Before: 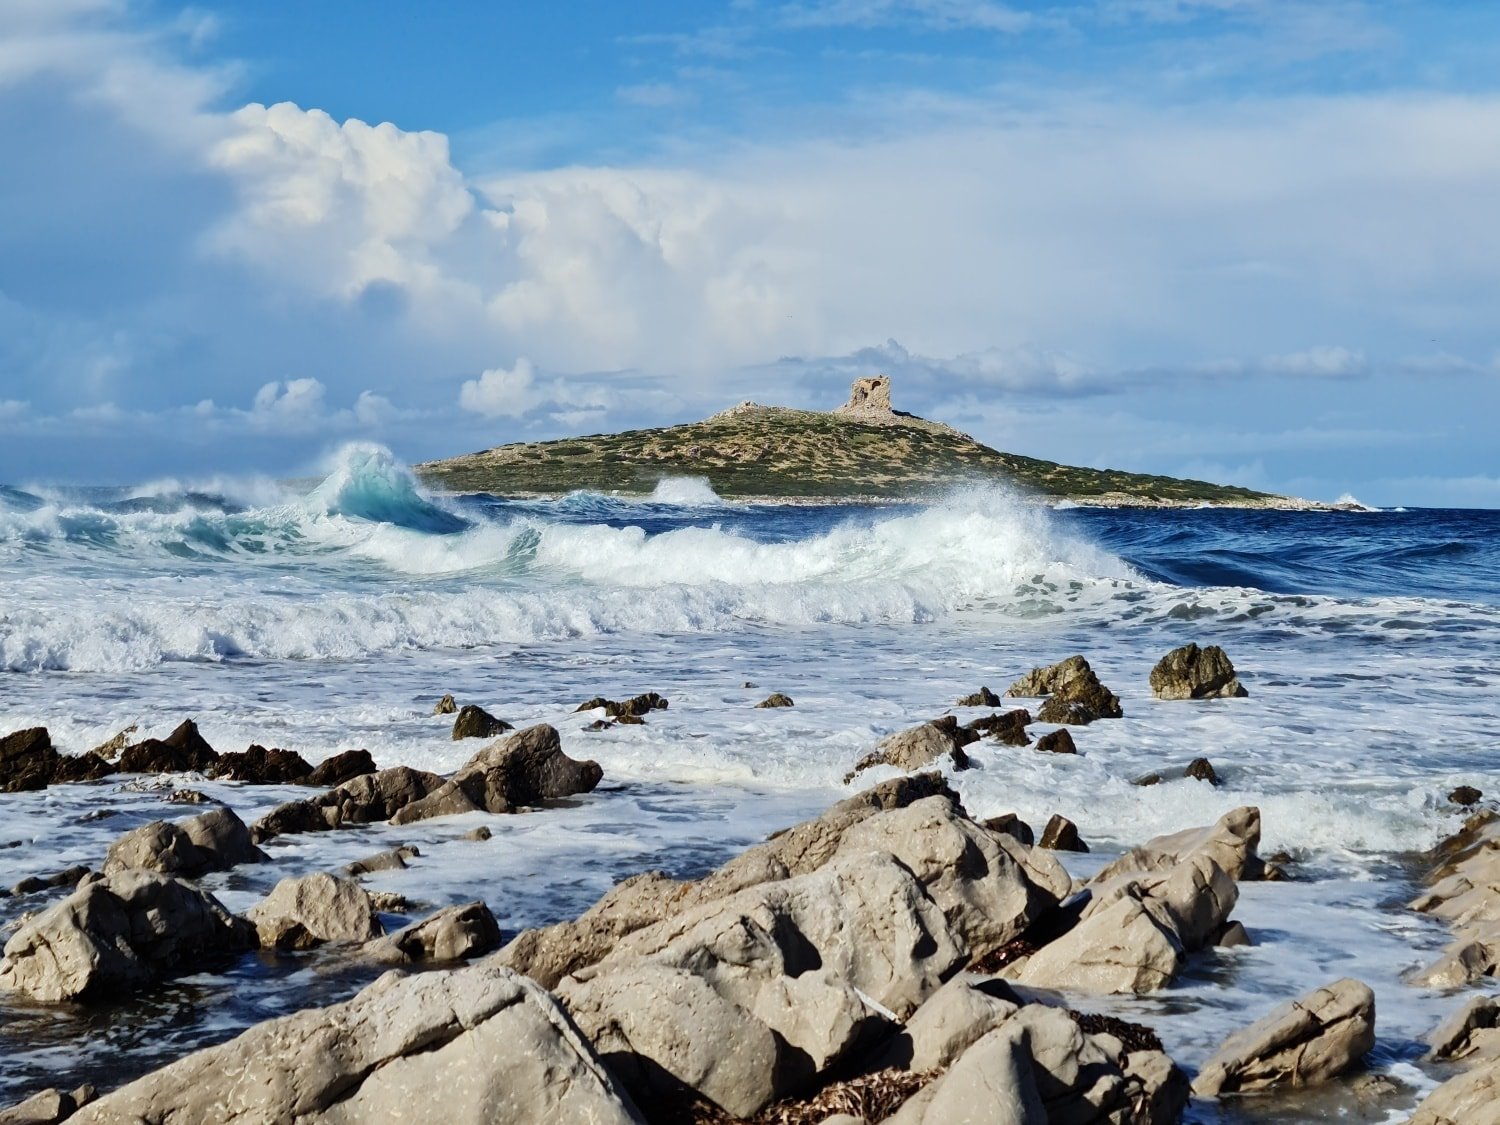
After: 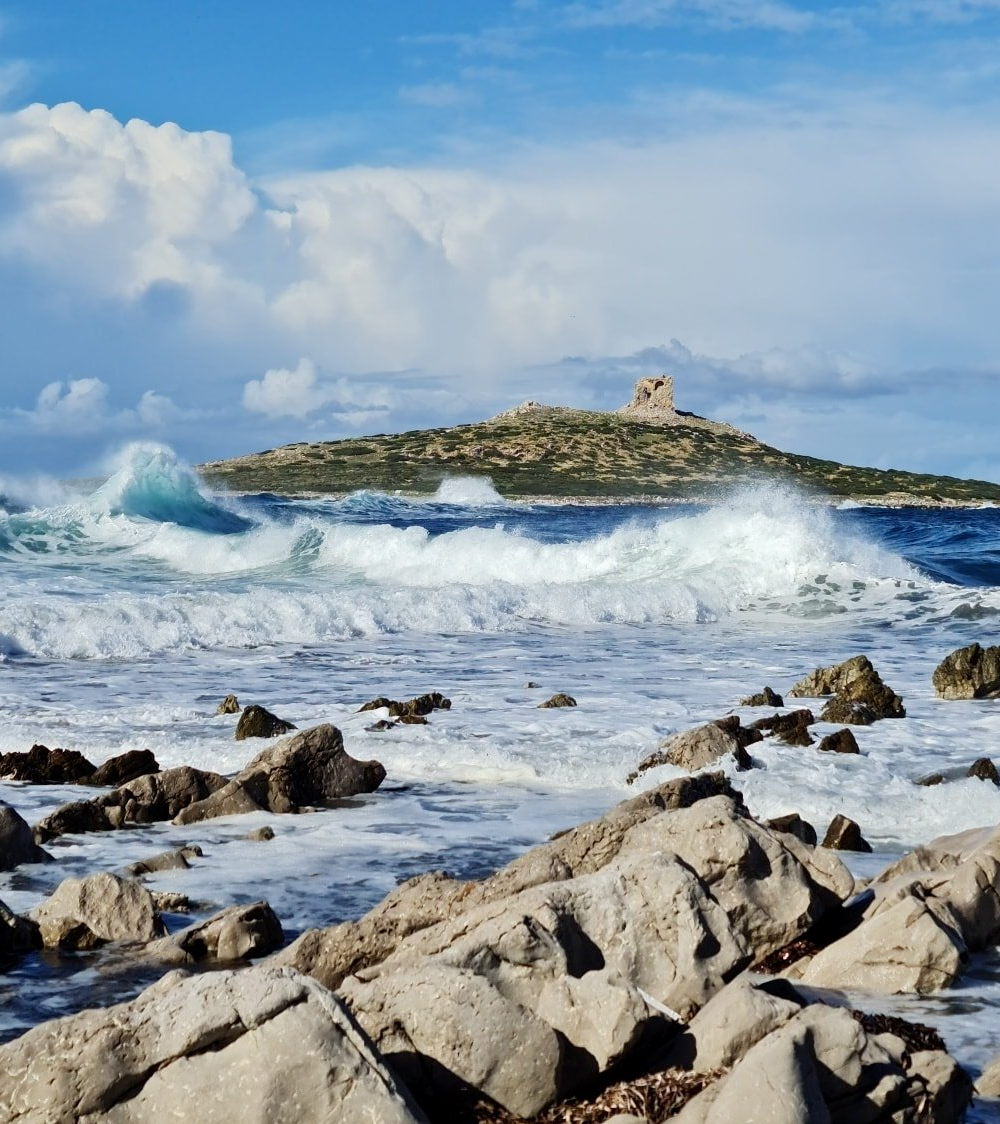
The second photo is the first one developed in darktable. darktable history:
crop and rotate: left 14.481%, right 18.809%
exposure: black level correction 0.001, compensate exposure bias true, compensate highlight preservation false
